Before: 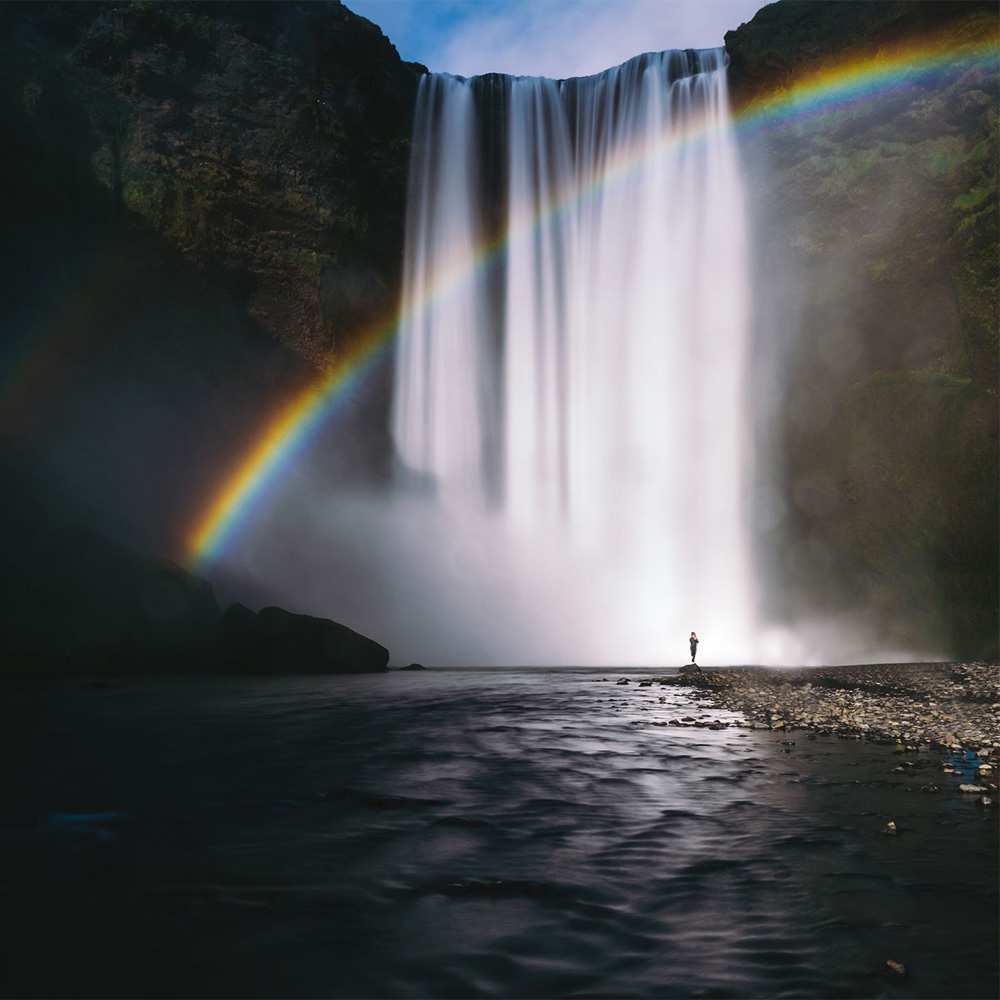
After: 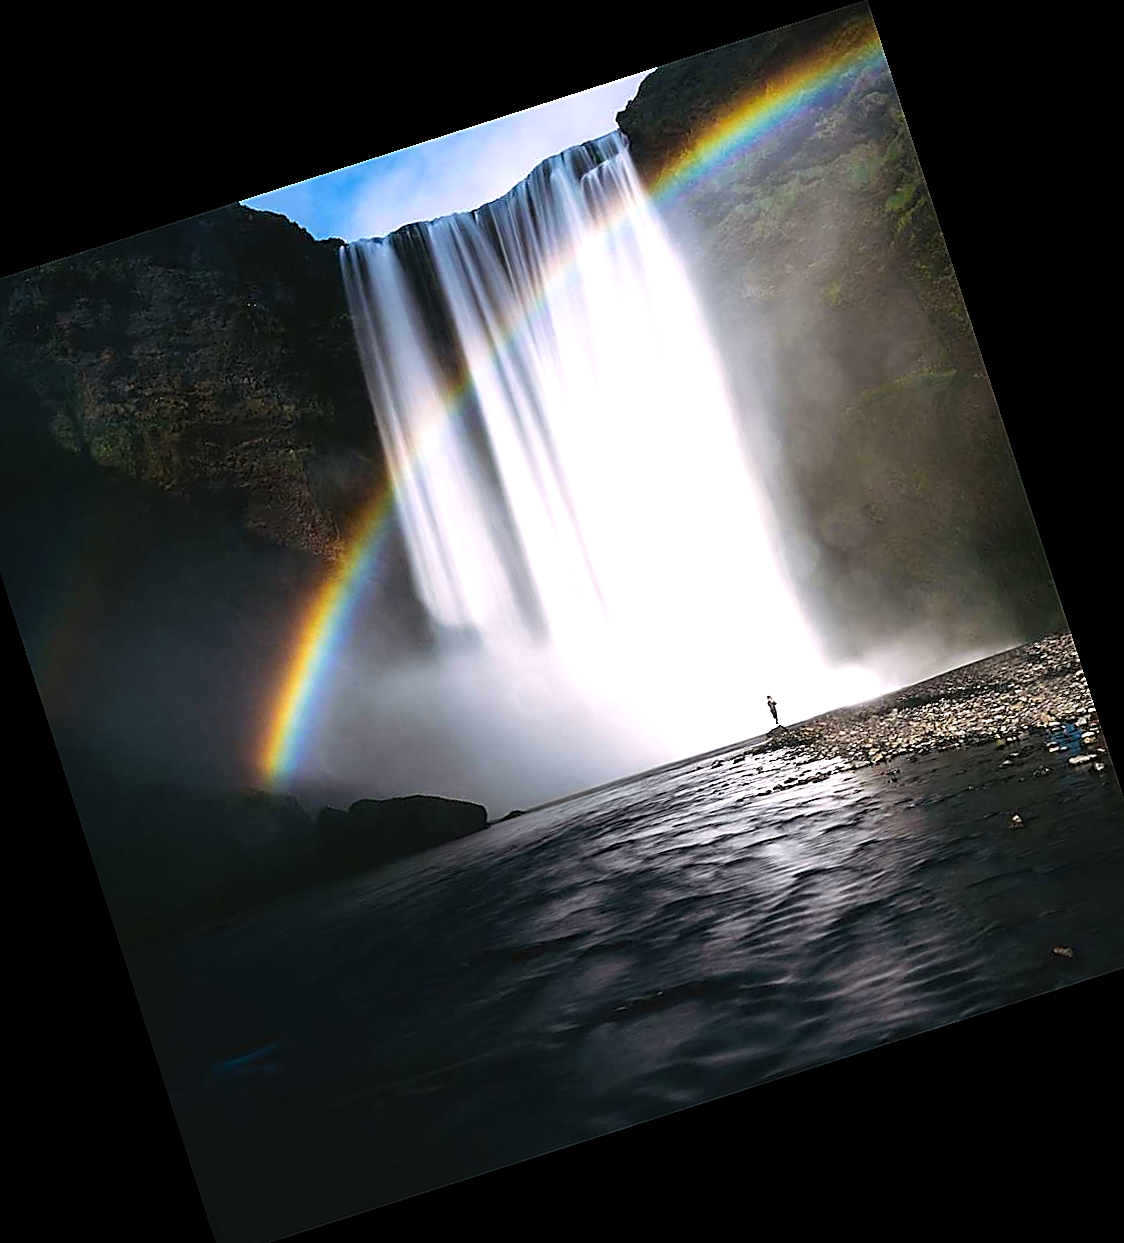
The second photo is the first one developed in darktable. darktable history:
levels: white 99.96%, levels [0, 0.478, 1]
tone equalizer: -8 EV -0.771 EV, -7 EV -0.667 EV, -6 EV -0.604 EV, -5 EV -0.404 EV, -3 EV 0.378 EV, -2 EV 0.6 EV, -1 EV 0.674 EV, +0 EV 0.772 EV
sharpen: radius 1.642, amount 1.303
crop and rotate: angle 17.82°, left 6.756%, right 3.87%, bottom 1.133%
